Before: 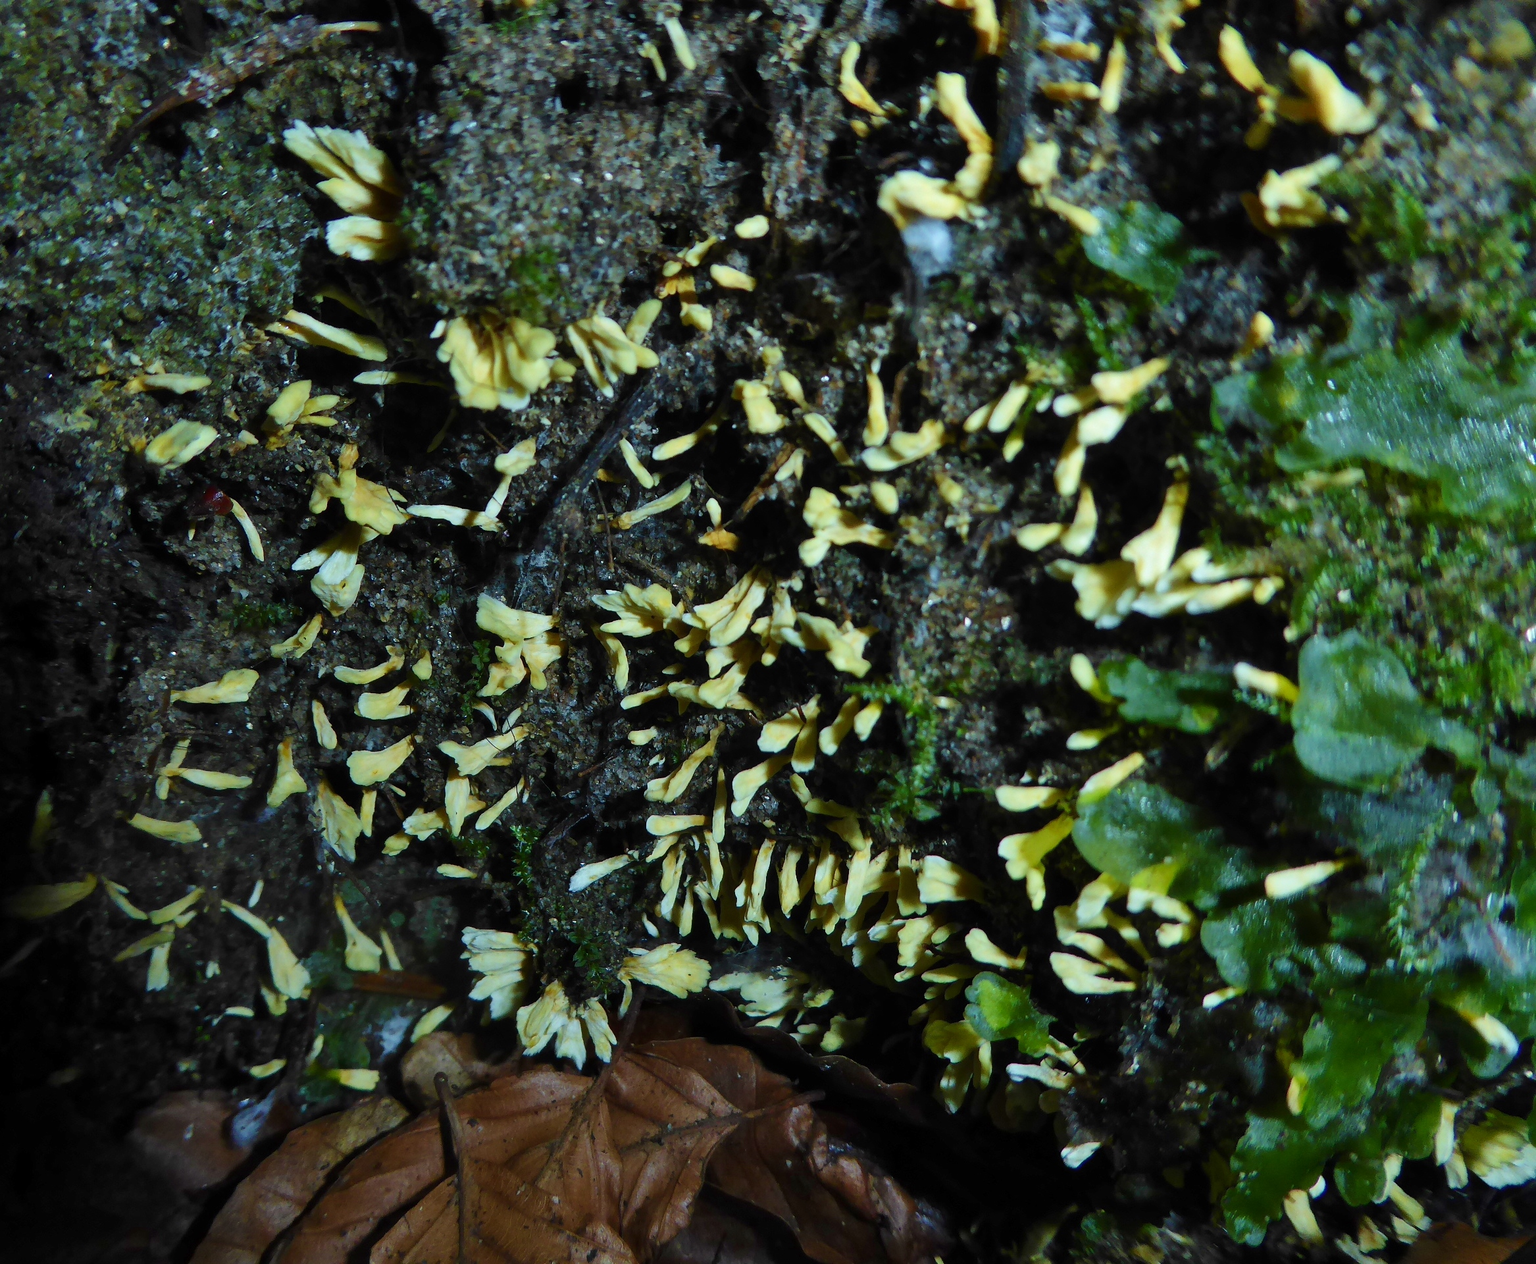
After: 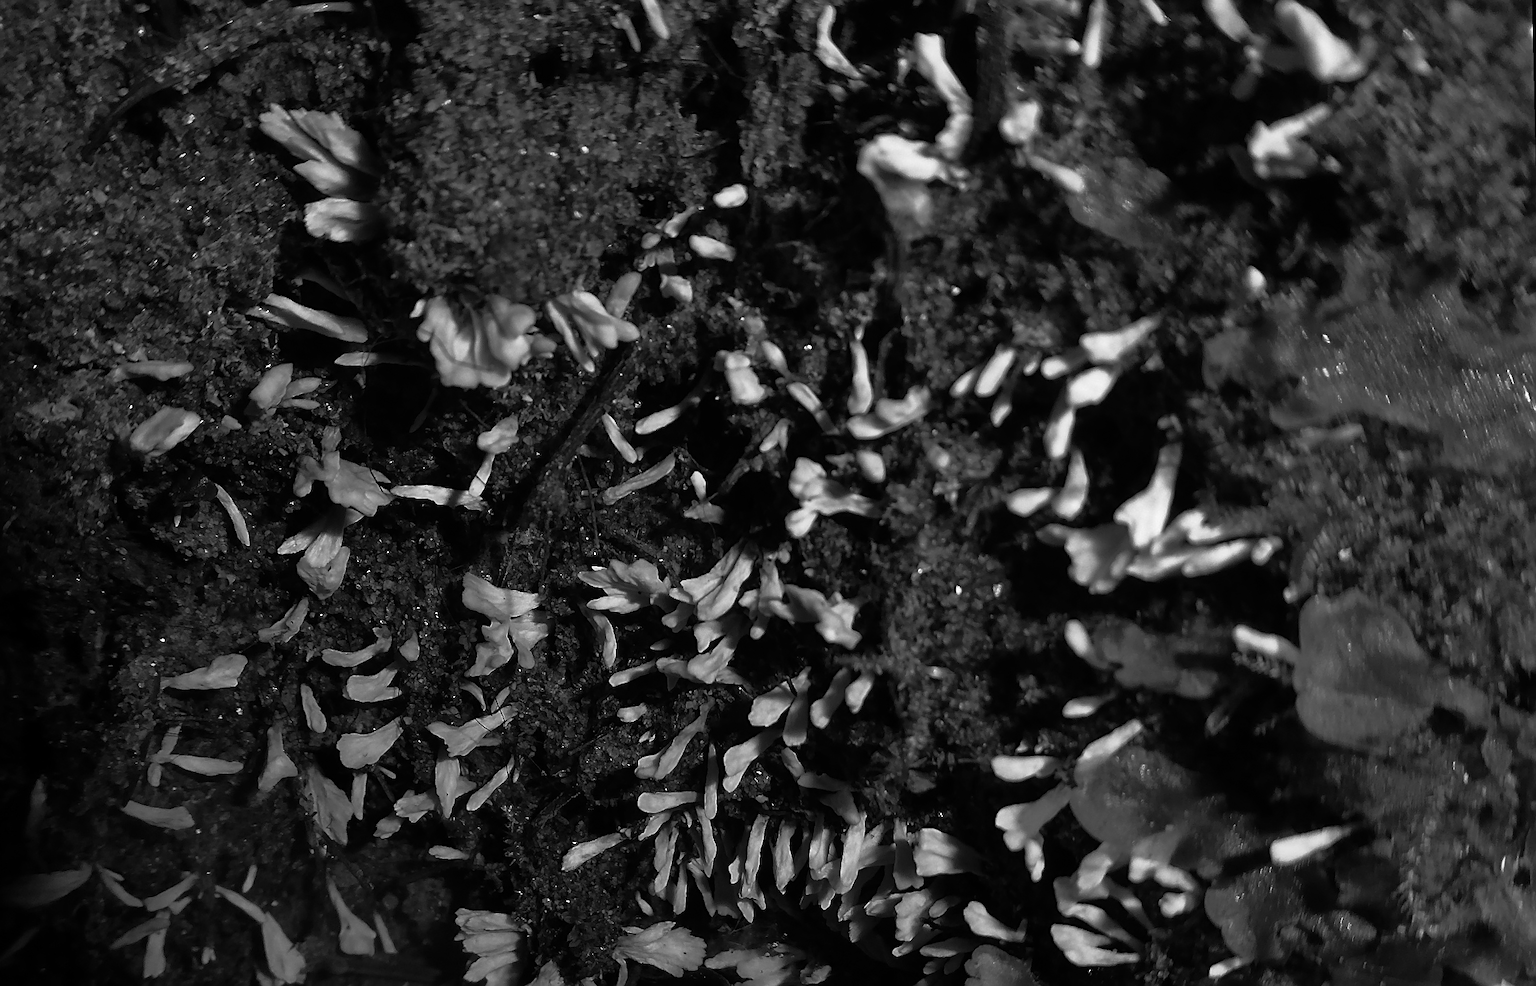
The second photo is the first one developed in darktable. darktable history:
base curve: curves: ch0 [(0, 0) (0.564, 0.291) (0.802, 0.731) (1, 1)]
rotate and perspective: rotation -1.32°, lens shift (horizontal) -0.031, crop left 0.015, crop right 0.985, crop top 0.047, crop bottom 0.982
monochrome: on, module defaults
sharpen: on, module defaults
crop: bottom 19.644%
